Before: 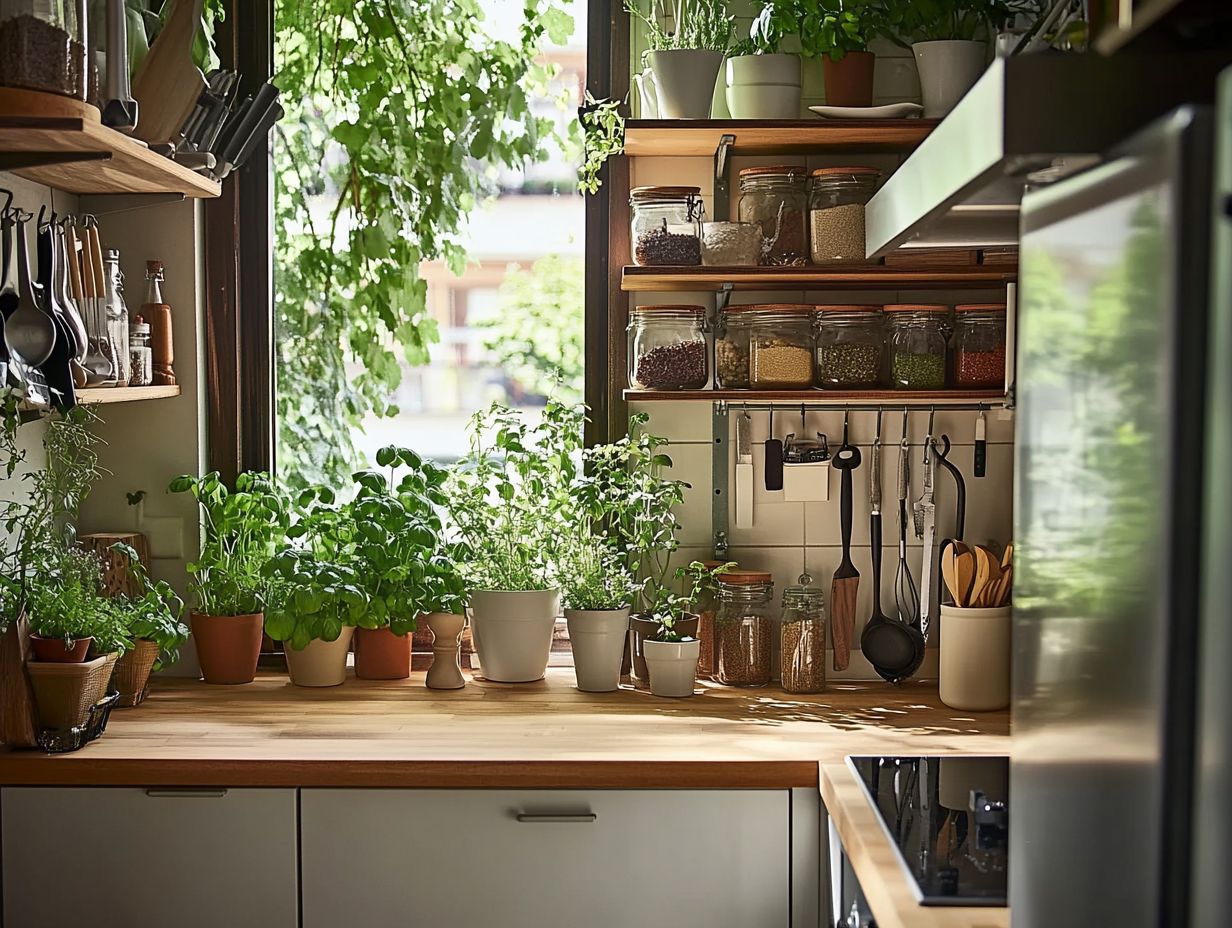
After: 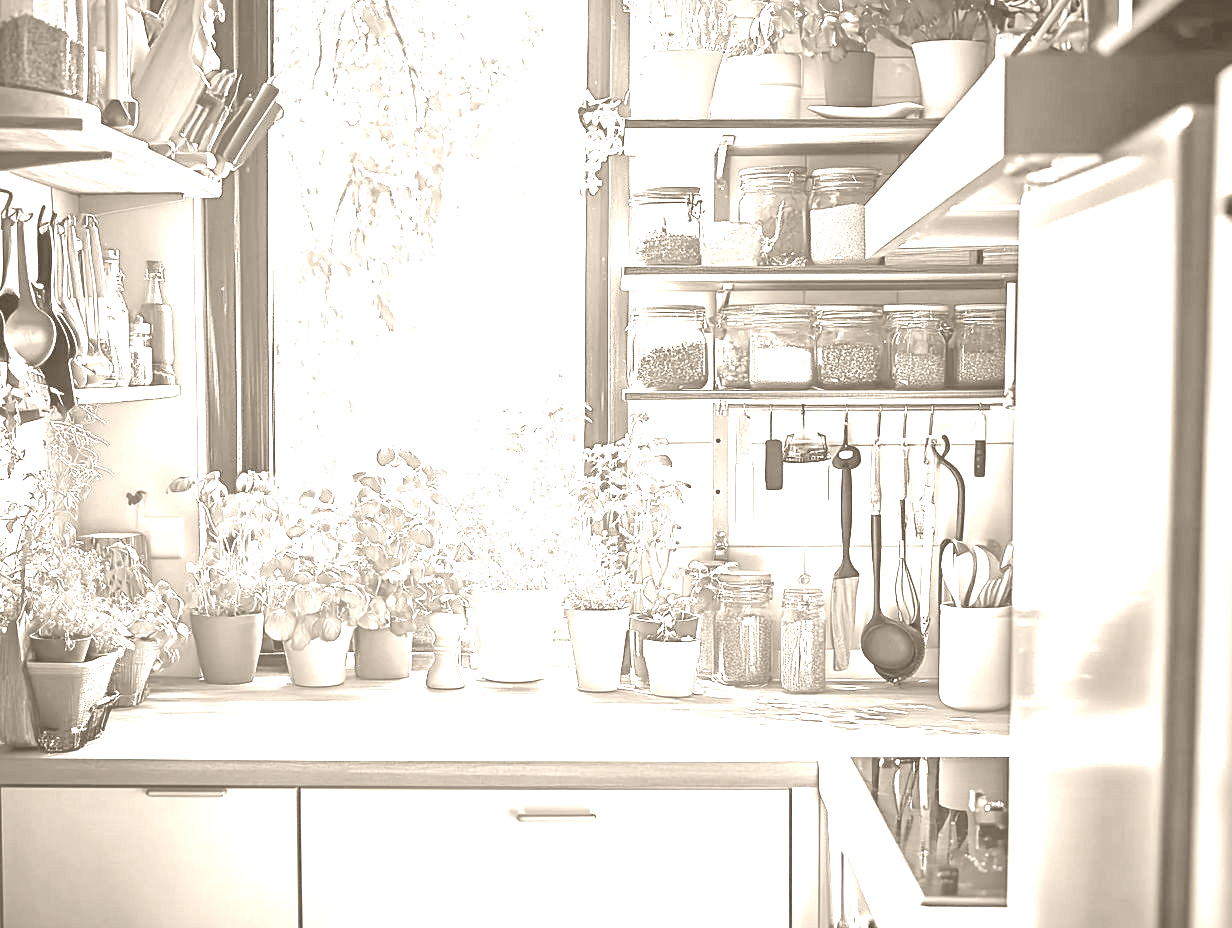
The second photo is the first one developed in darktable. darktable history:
colorize: hue 34.49°, saturation 35.33%, source mix 100%, version 1
exposure: black level correction 0, exposure 2.327 EV, compensate exposure bias true, compensate highlight preservation false
